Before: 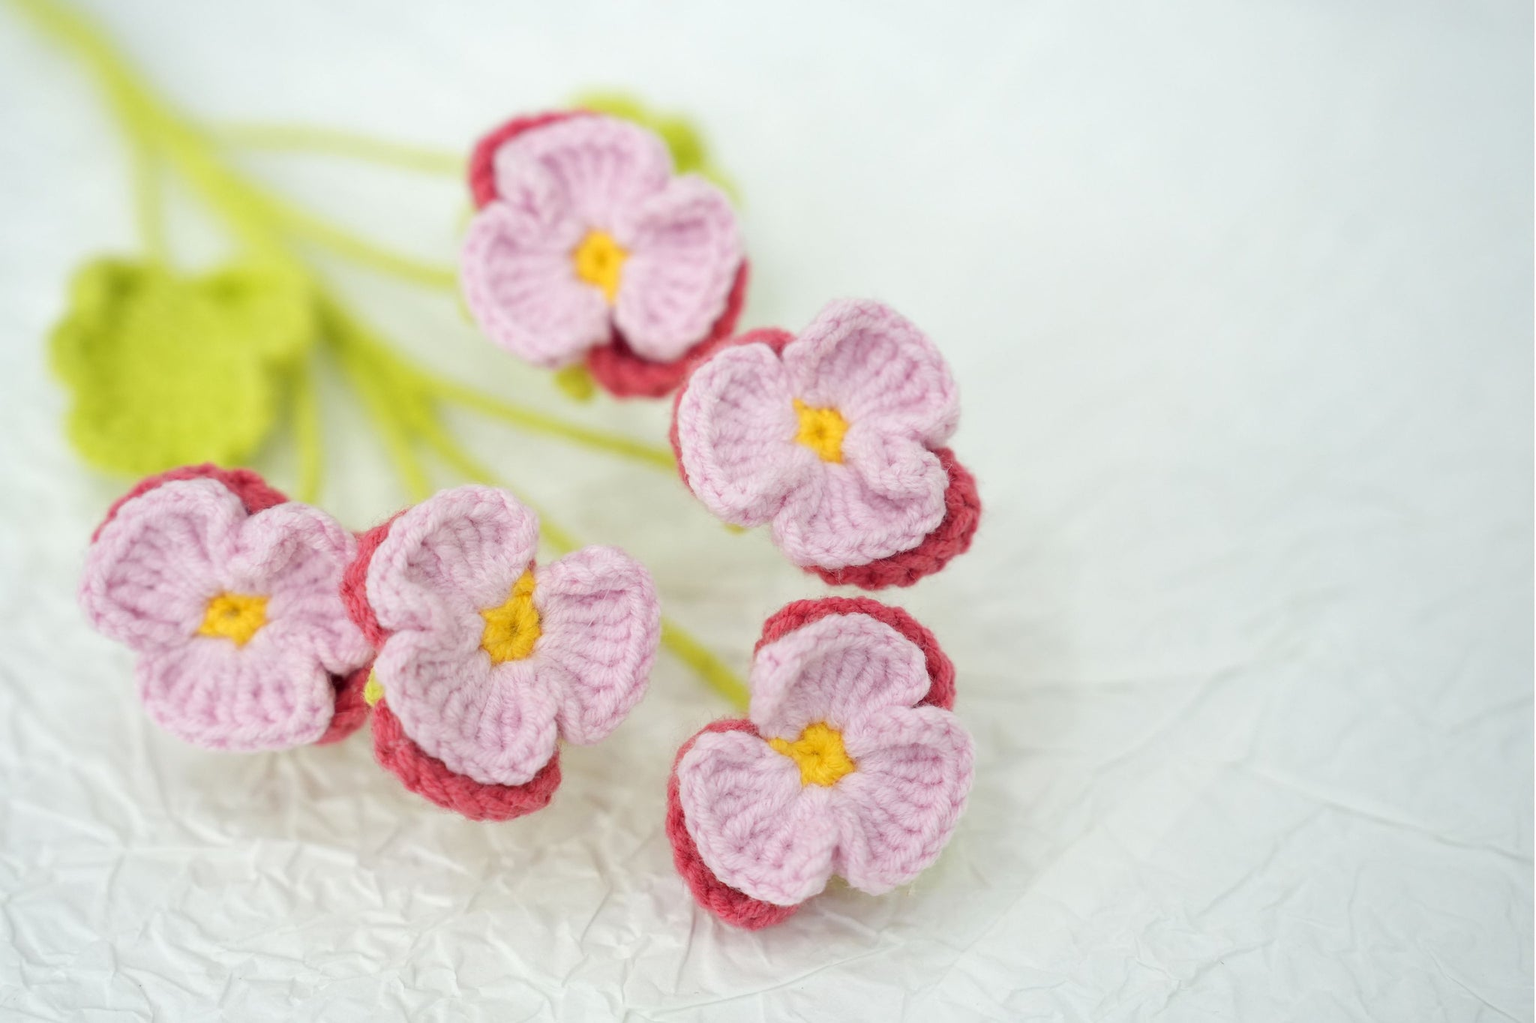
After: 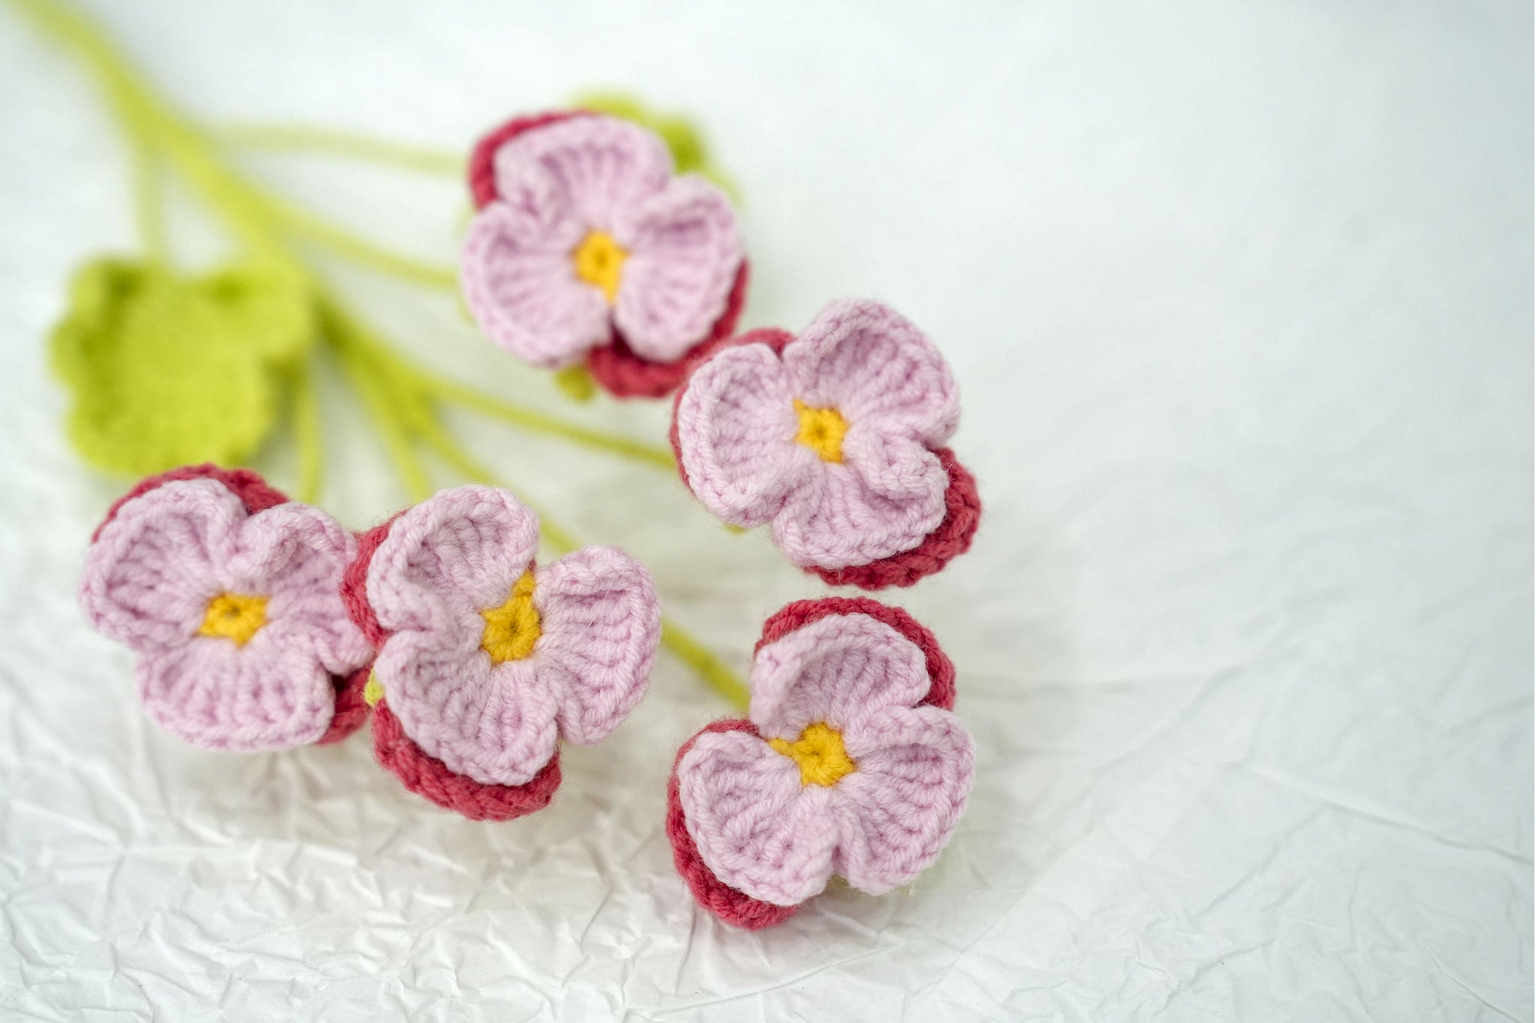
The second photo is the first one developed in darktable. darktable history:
local contrast: highlights 61%, detail 143%, midtone range 0.428
